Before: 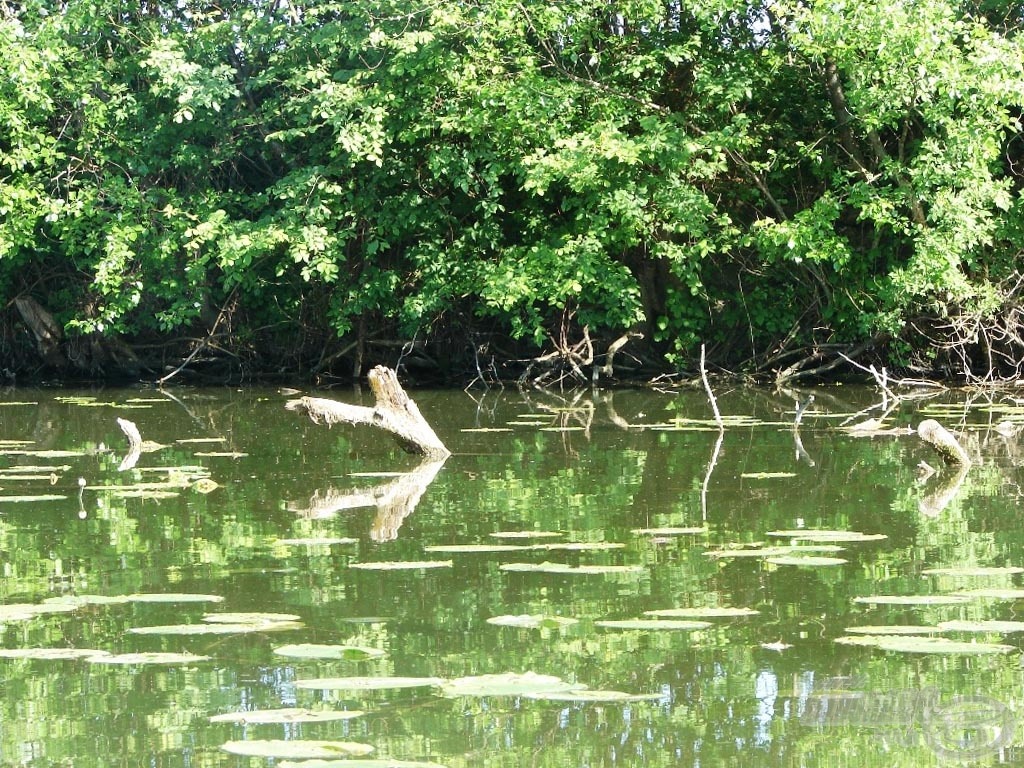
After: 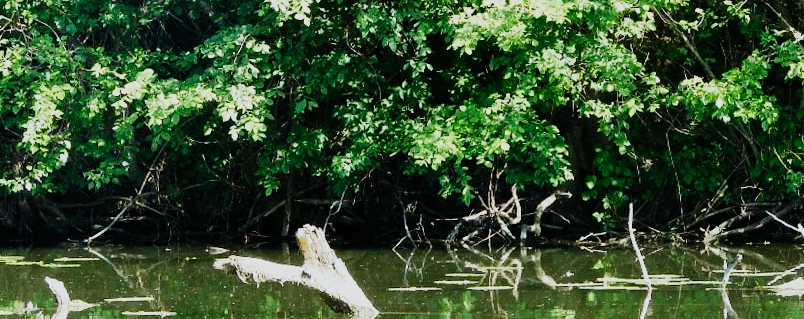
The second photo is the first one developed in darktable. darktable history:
crop: left 7.036%, top 18.398%, right 14.379%, bottom 40.043%
white balance: red 0.967, blue 1.049
sigmoid: contrast 1.7, skew -0.2, preserve hue 0%, red attenuation 0.1, red rotation 0.035, green attenuation 0.1, green rotation -0.017, blue attenuation 0.15, blue rotation -0.052, base primaries Rec2020
